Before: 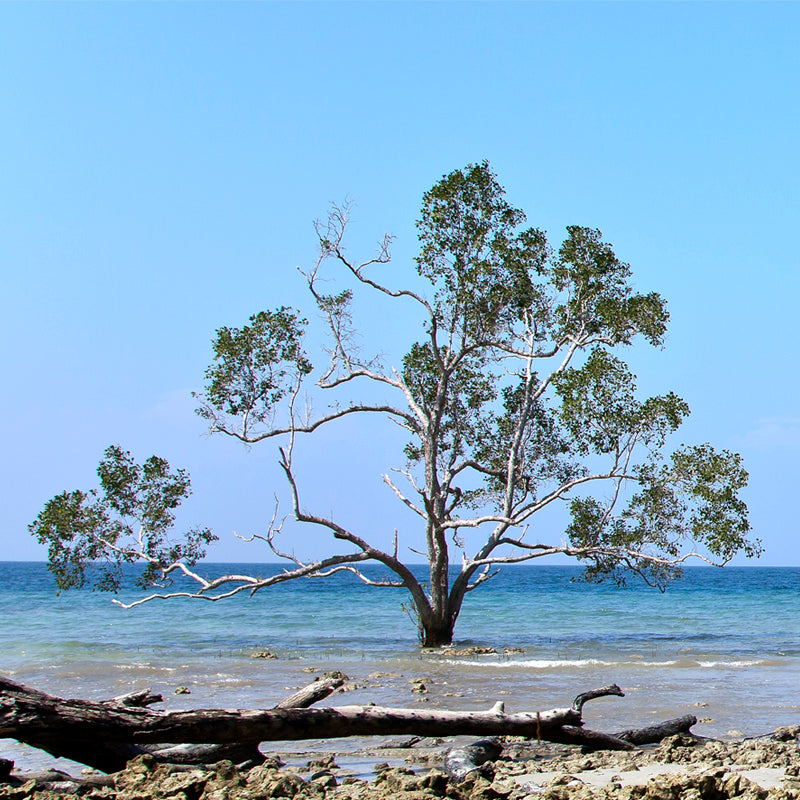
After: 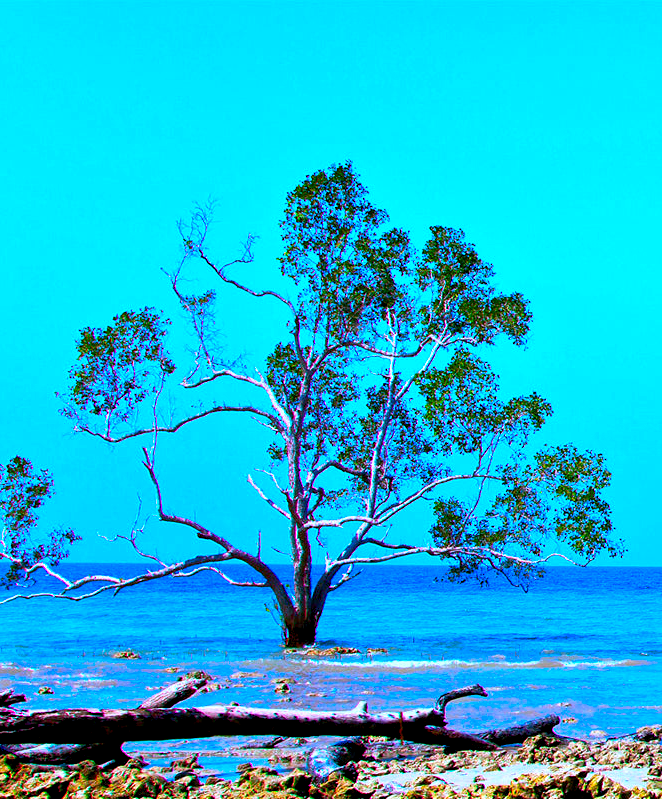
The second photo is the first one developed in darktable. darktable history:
color balance rgb: global offset › luminance -0.476%, perceptual saturation grading › global saturation 75.436%, perceptual saturation grading › shadows -30.918%, perceptual brilliance grading › highlights 10.638%, perceptual brilliance grading › shadows -10.834%, global vibrance -17.004%, contrast -5.393%
crop: left 17.246%, bottom 0.029%
exposure: black level correction 0.001, compensate highlight preservation false
color correction: highlights a* 1.68, highlights b* -1.69, saturation 2.54
color calibration: illuminant as shot in camera, x 0.37, y 0.382, temperature 4316.09 K
